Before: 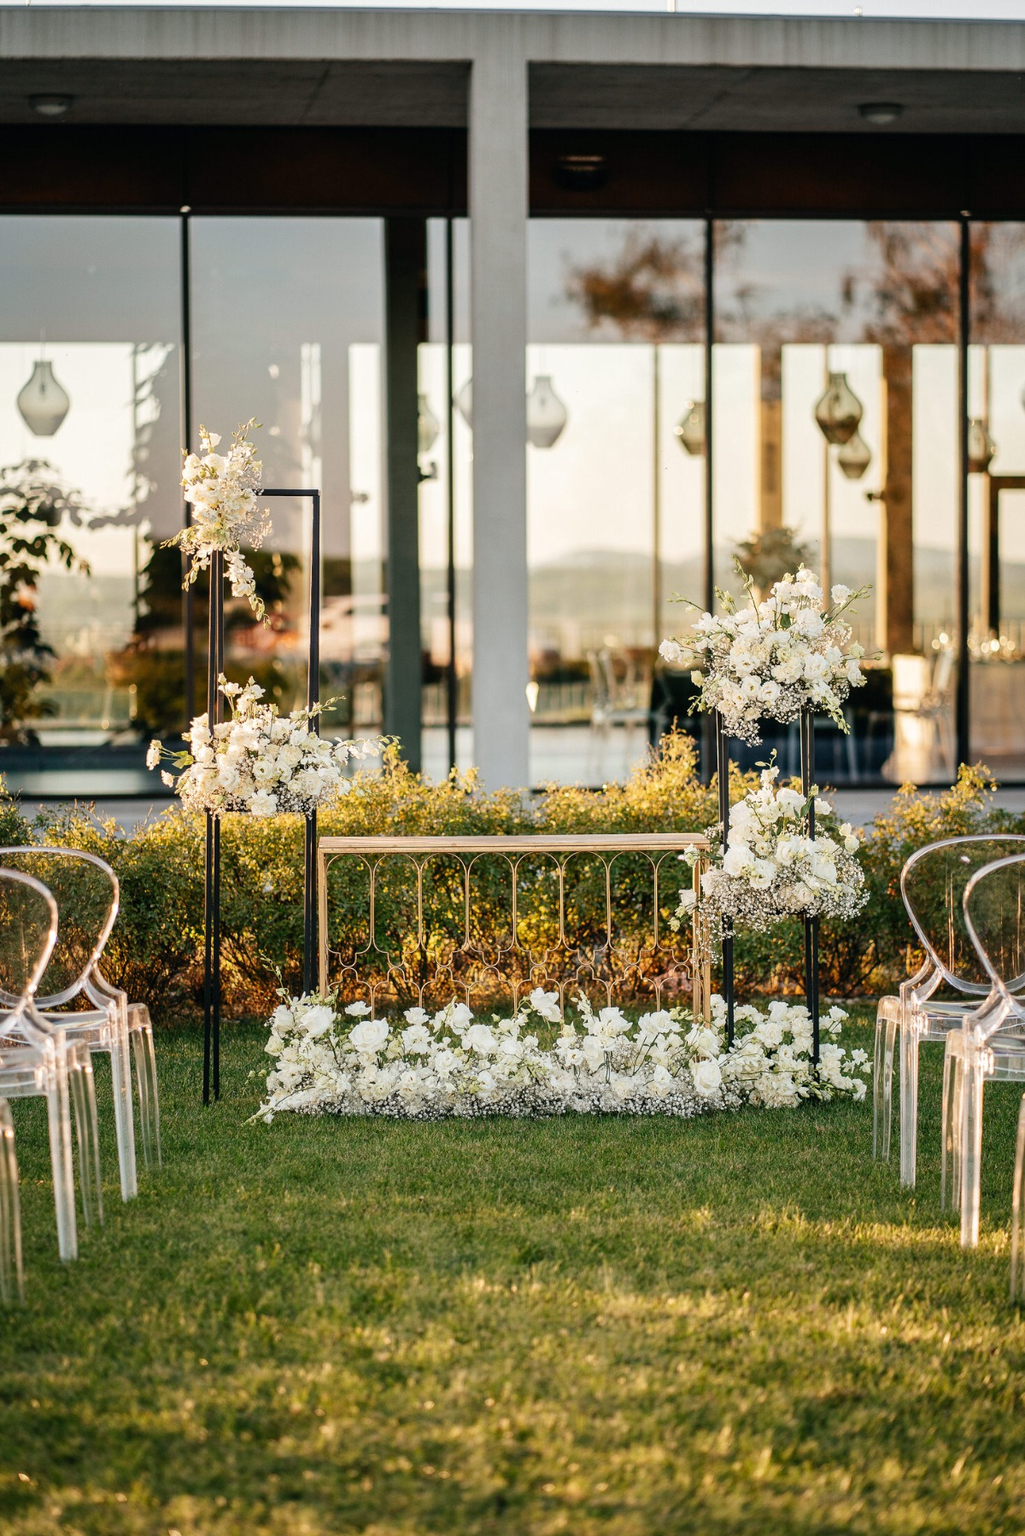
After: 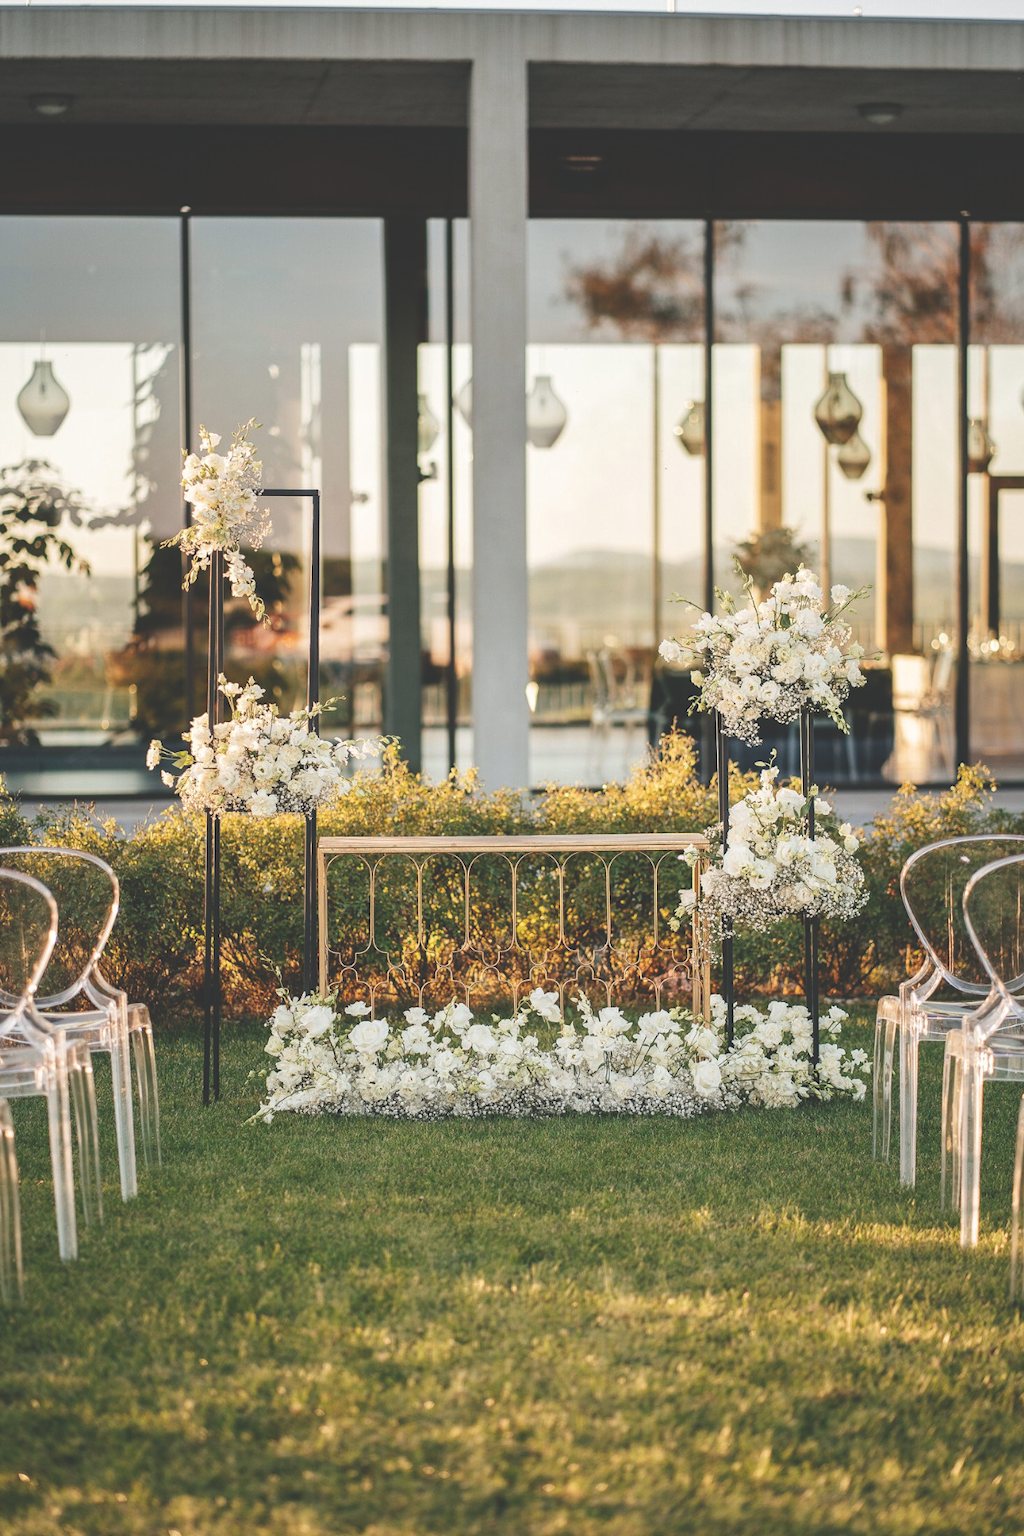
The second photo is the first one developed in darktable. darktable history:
exposure: black level correction -0.031, compensate exposure bias true, compensate highlight preservation false
